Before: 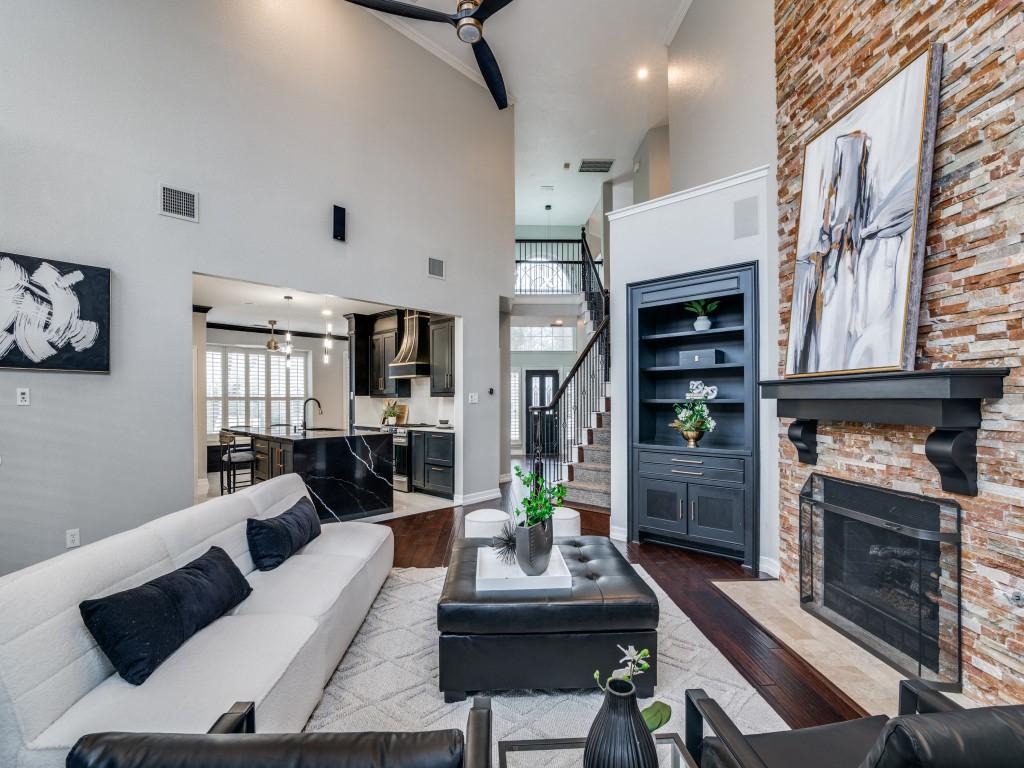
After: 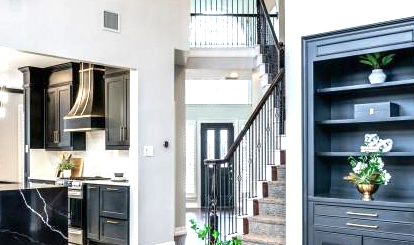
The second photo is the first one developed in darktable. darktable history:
exposure: exposure 0.935 EV, compensate highlight preservation false
crop: left 31.751%, top 32.172%, right 27.8%, bottom 35.83%
